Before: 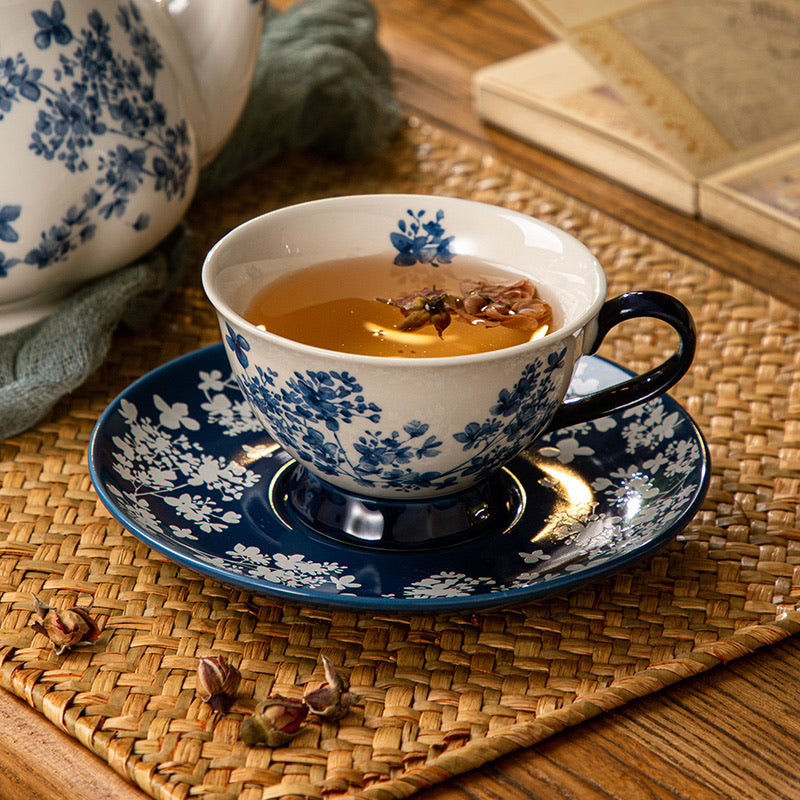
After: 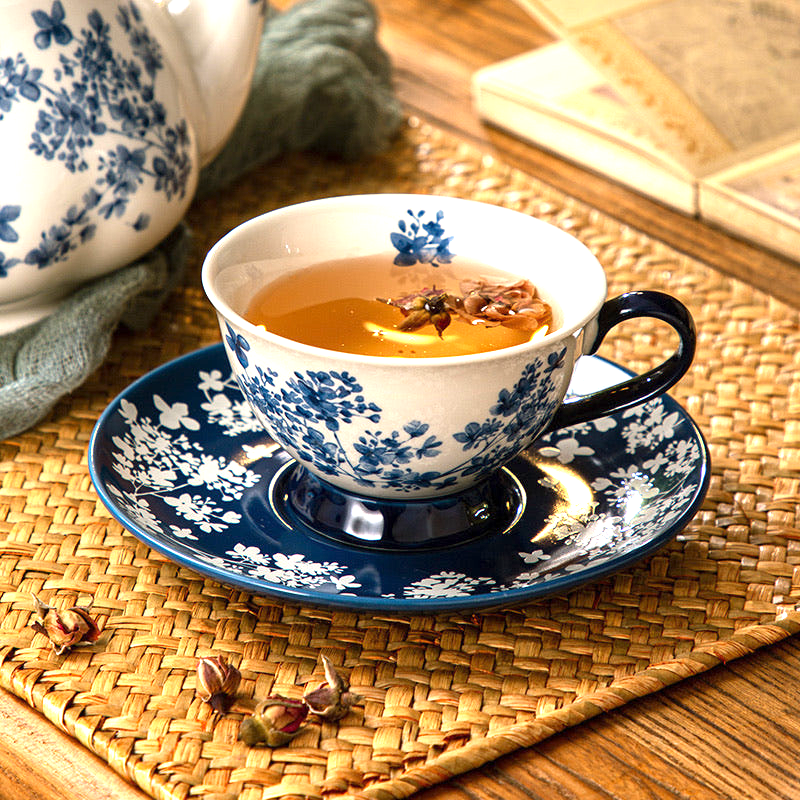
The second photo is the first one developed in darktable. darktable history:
exposure: exposure 1.164 EV, compensate exposure bias true, compensate highlight preservation false
